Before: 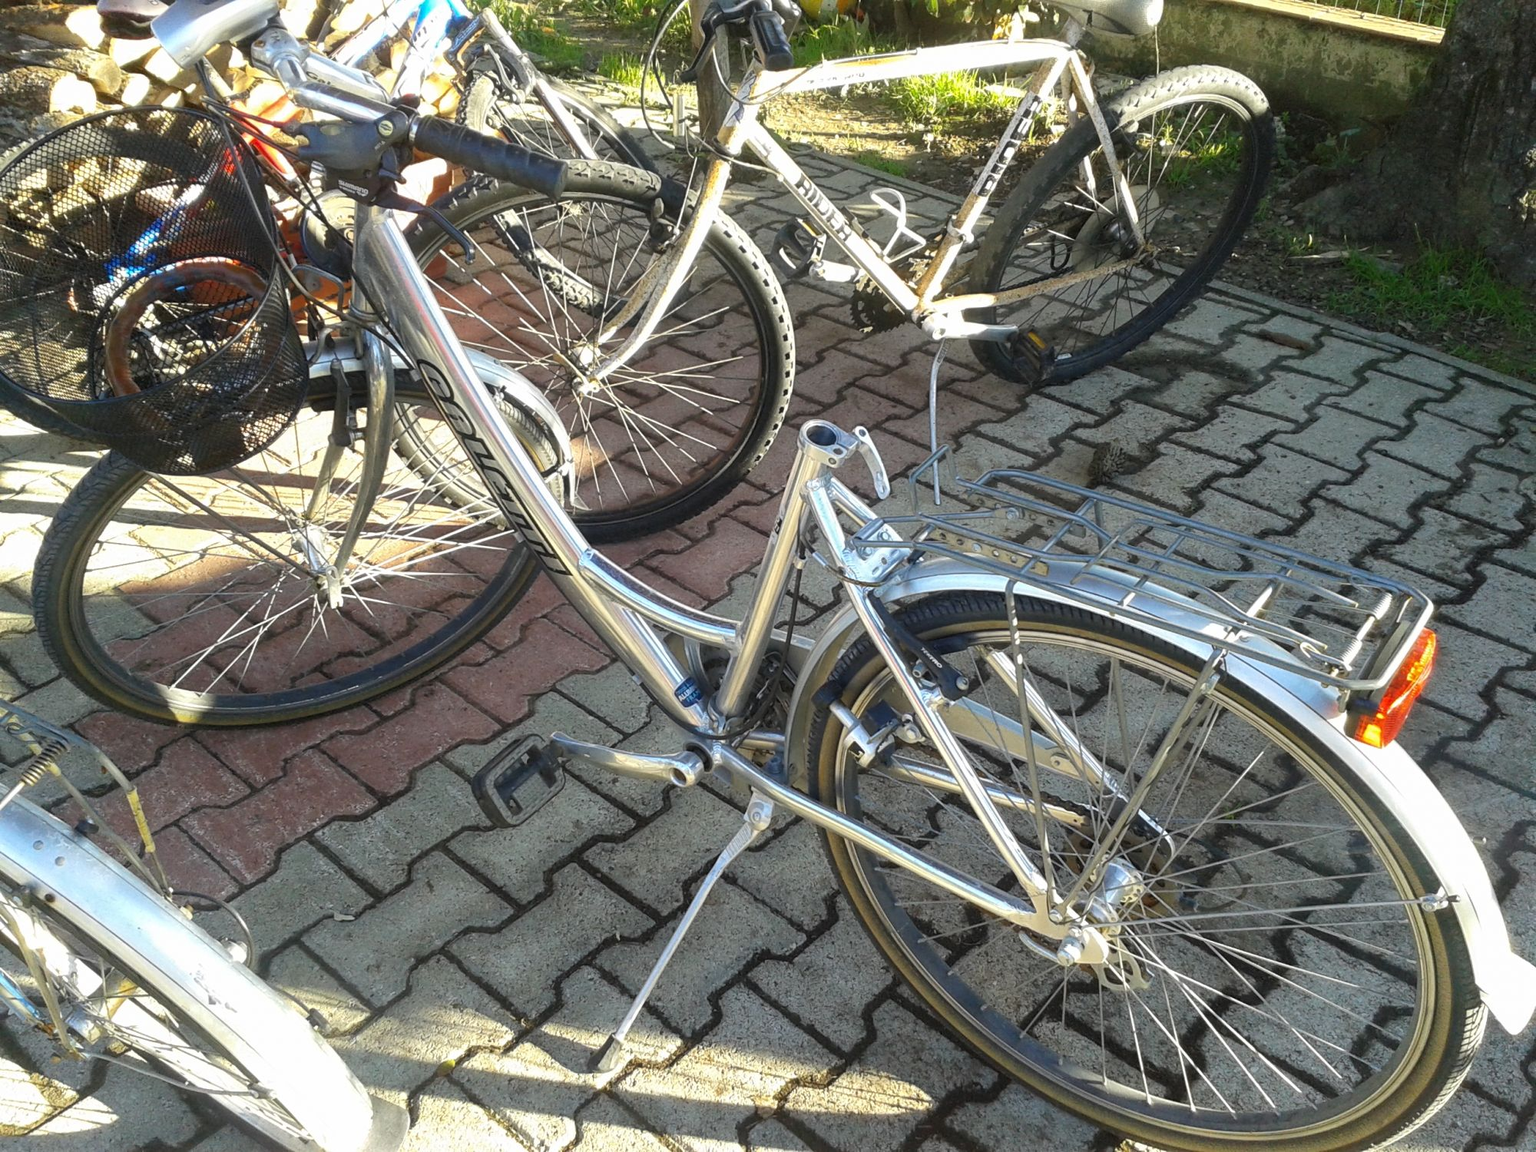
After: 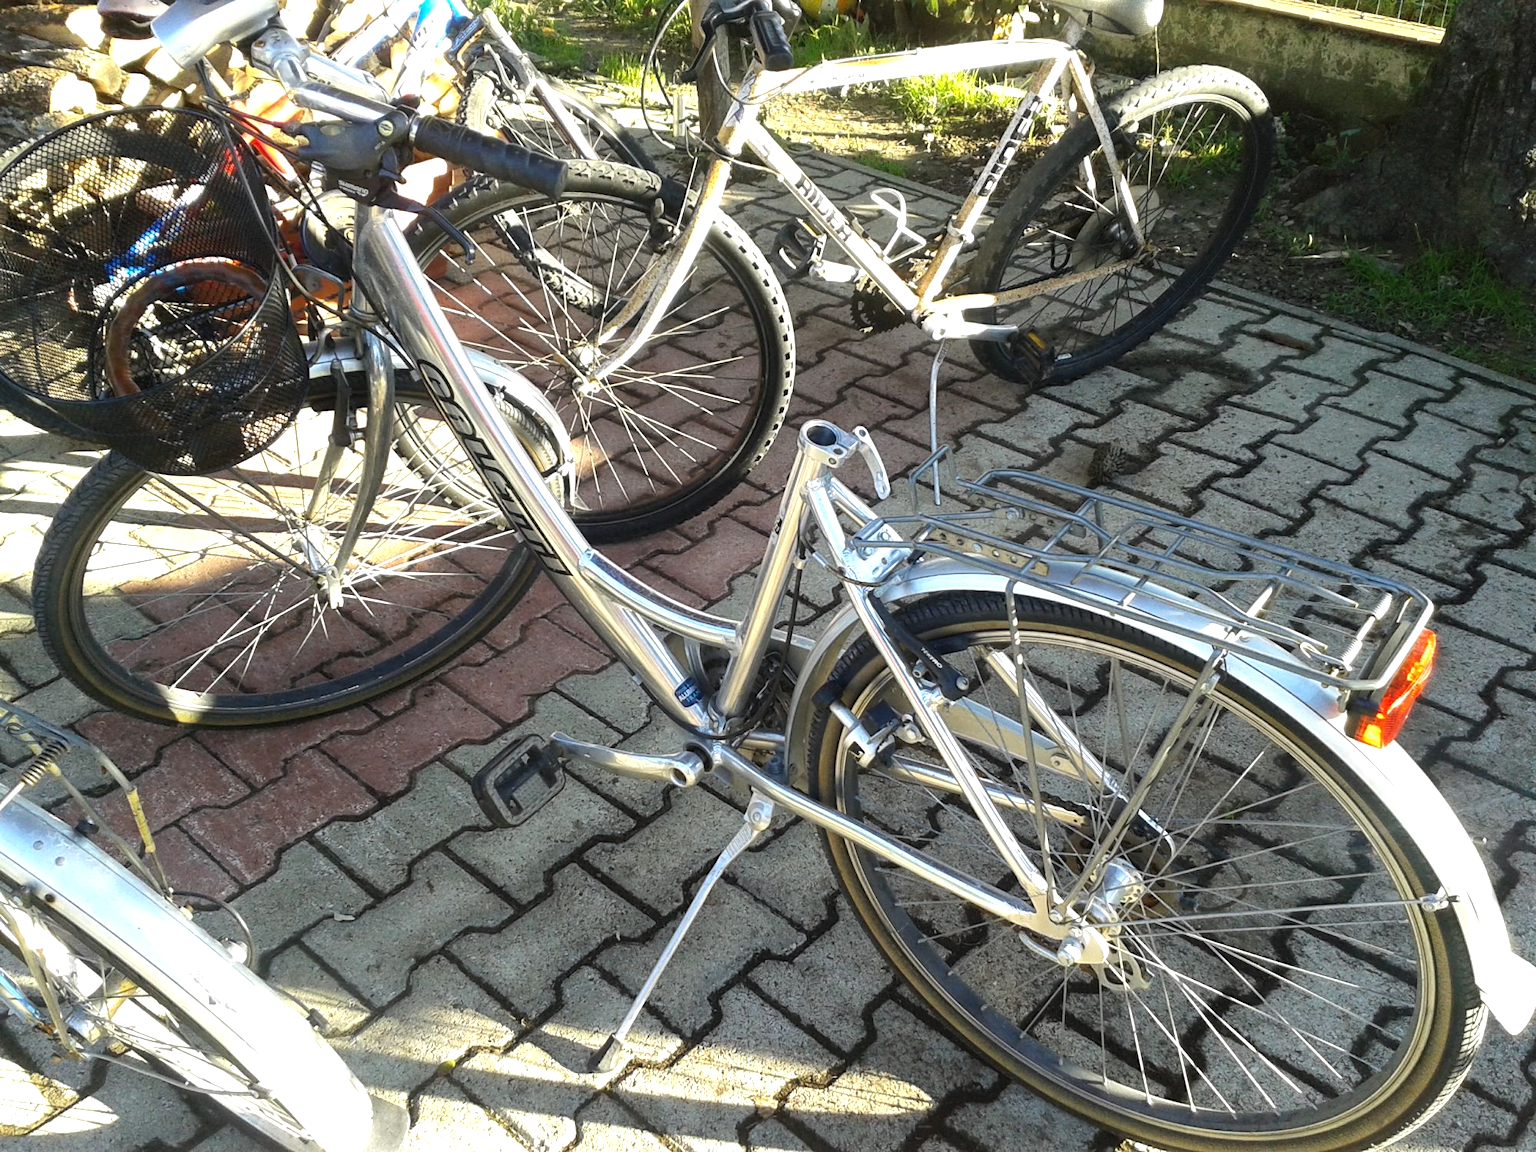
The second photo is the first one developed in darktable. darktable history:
tone equalizer: -8 EV -0.413 EV, -7 EV -0.418 EV, -6 EV -0.346 EV, -5 EV -0.203 EV, -3 EV 0.204 EV, -2 EV 0.313 EV, -1 EV 0.41 EV, +0 EV 0.447 EV, edges refinement/feathering 500, mask exposure compensation -1.57 EV, preserve details no
